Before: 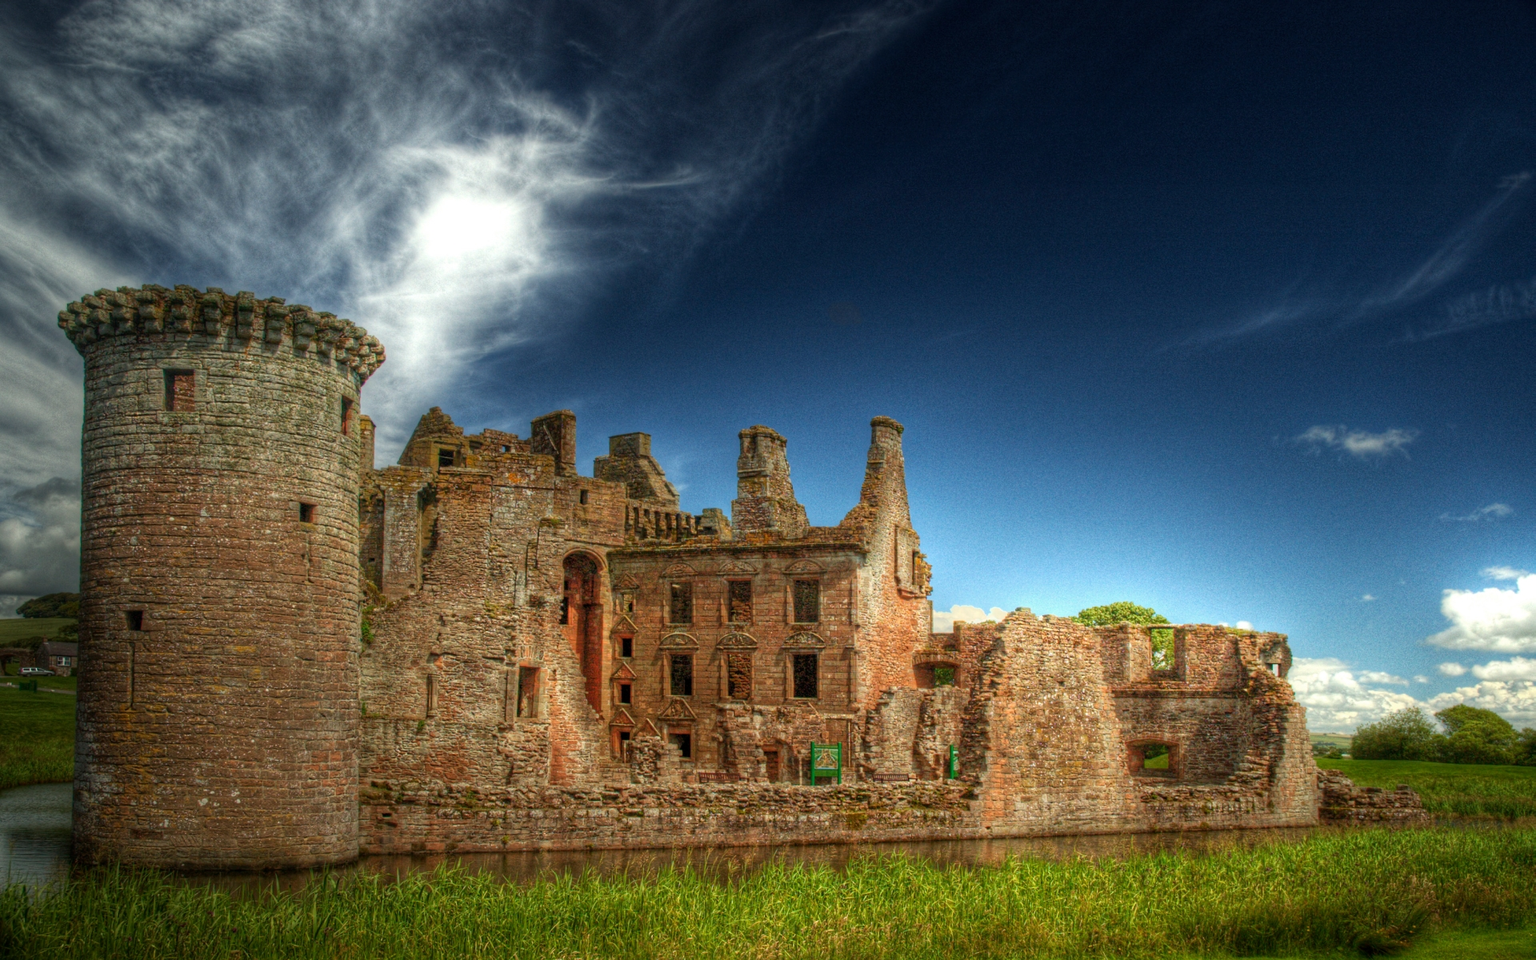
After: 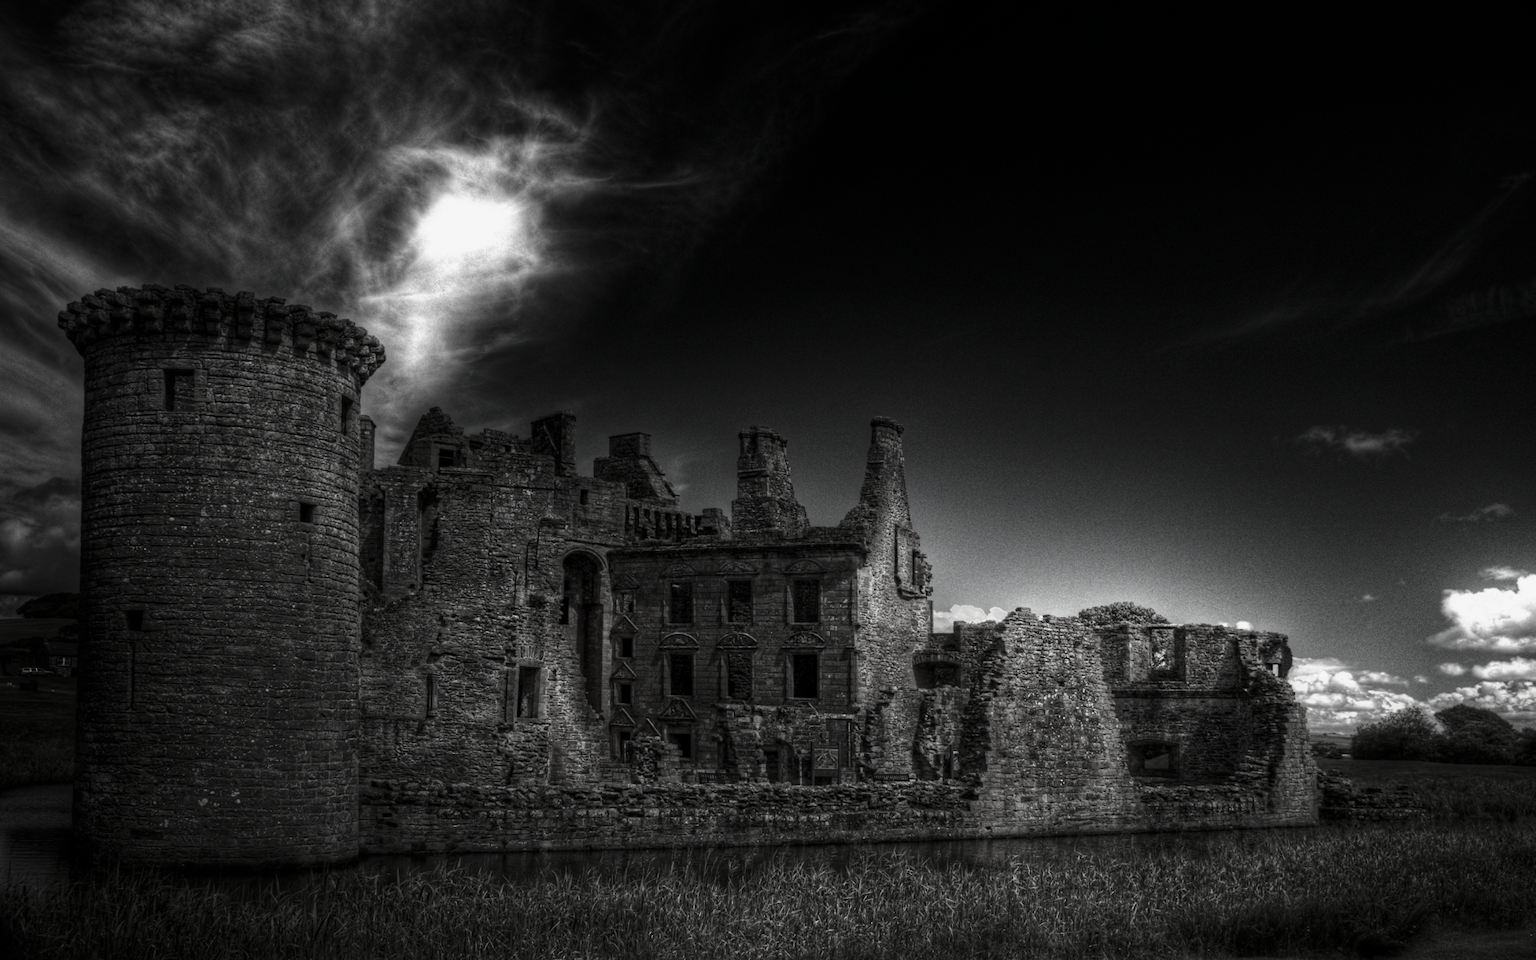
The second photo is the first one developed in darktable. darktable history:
contrast brightness saturation: contrast -0.03, brightness -0.573, saturation -0.985
haze removal: adaptive false
